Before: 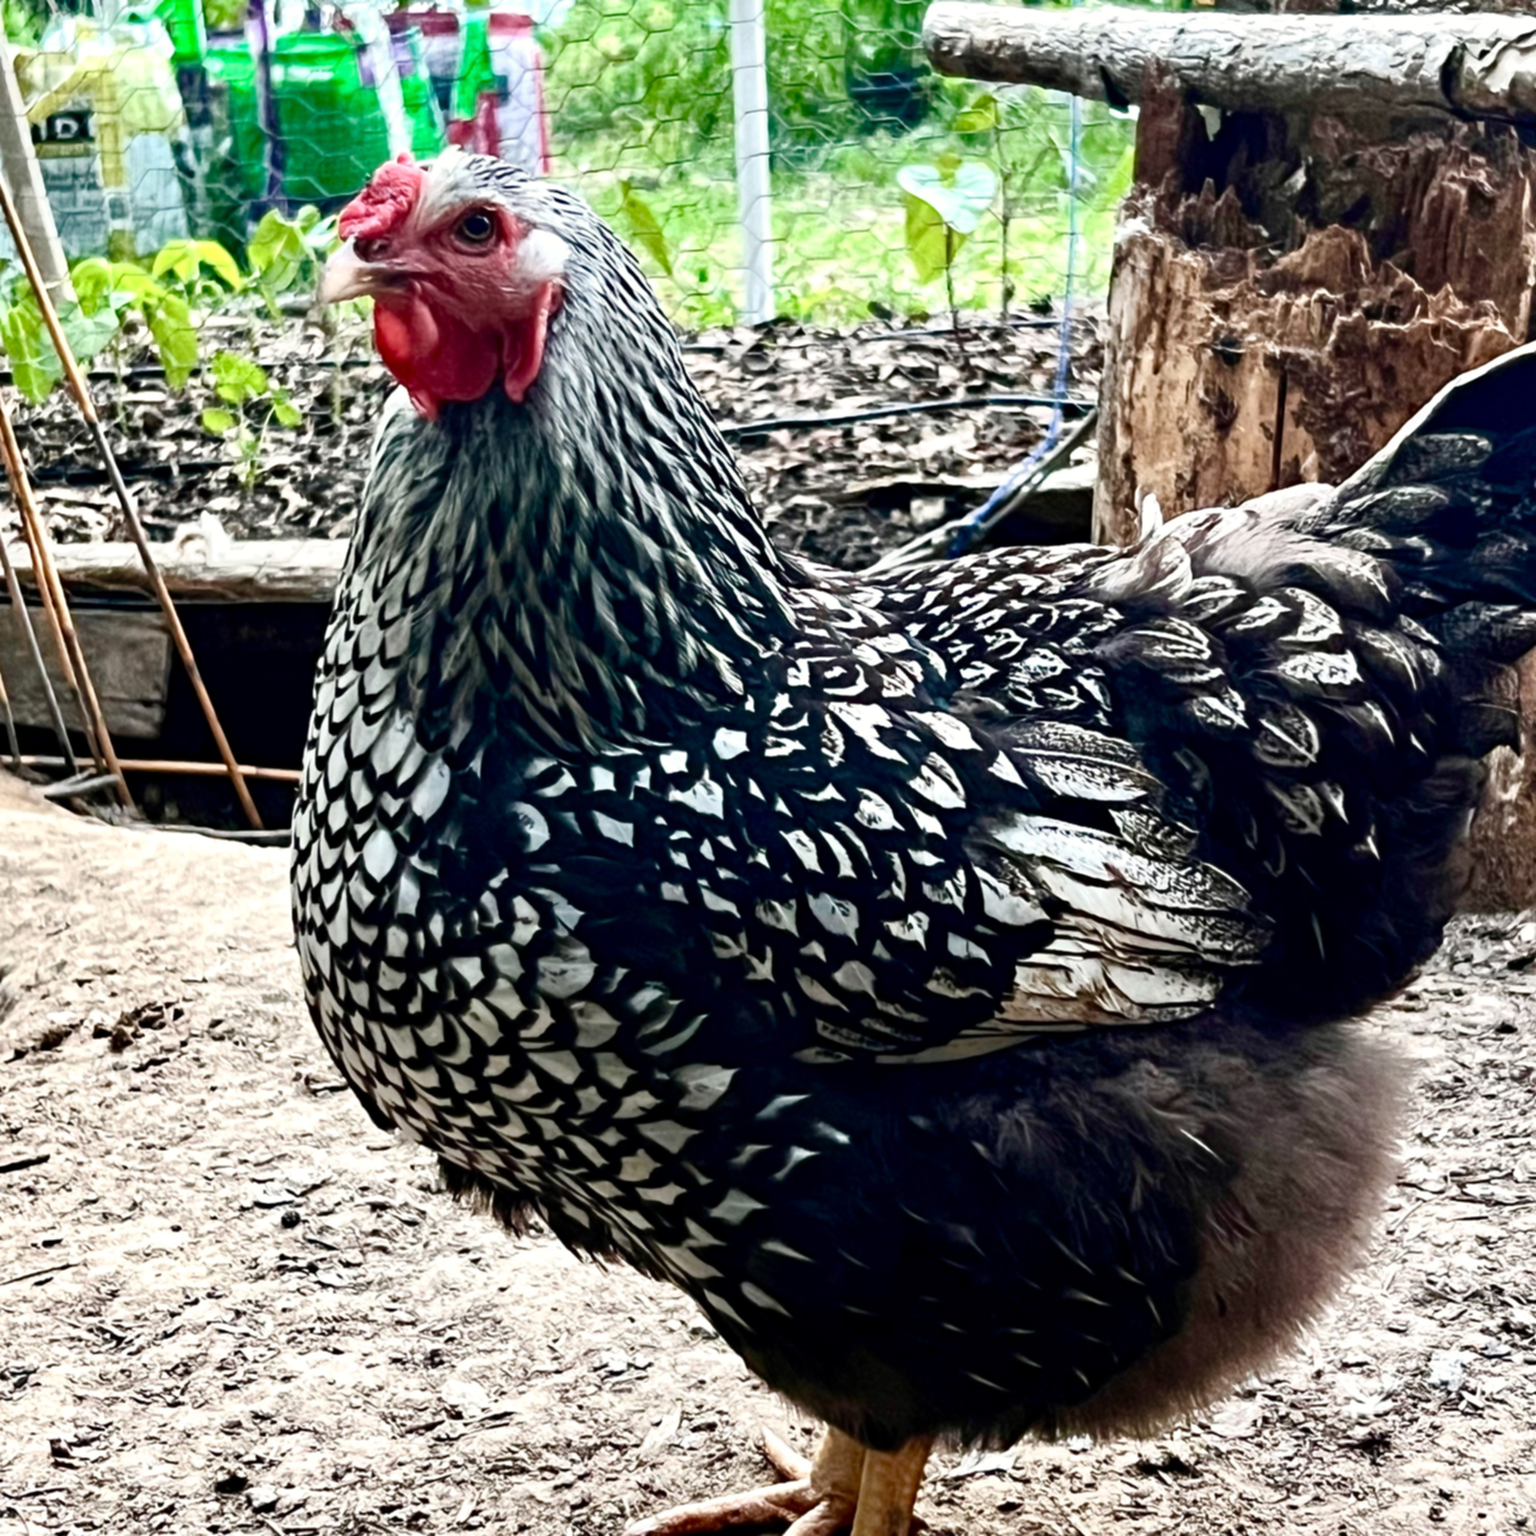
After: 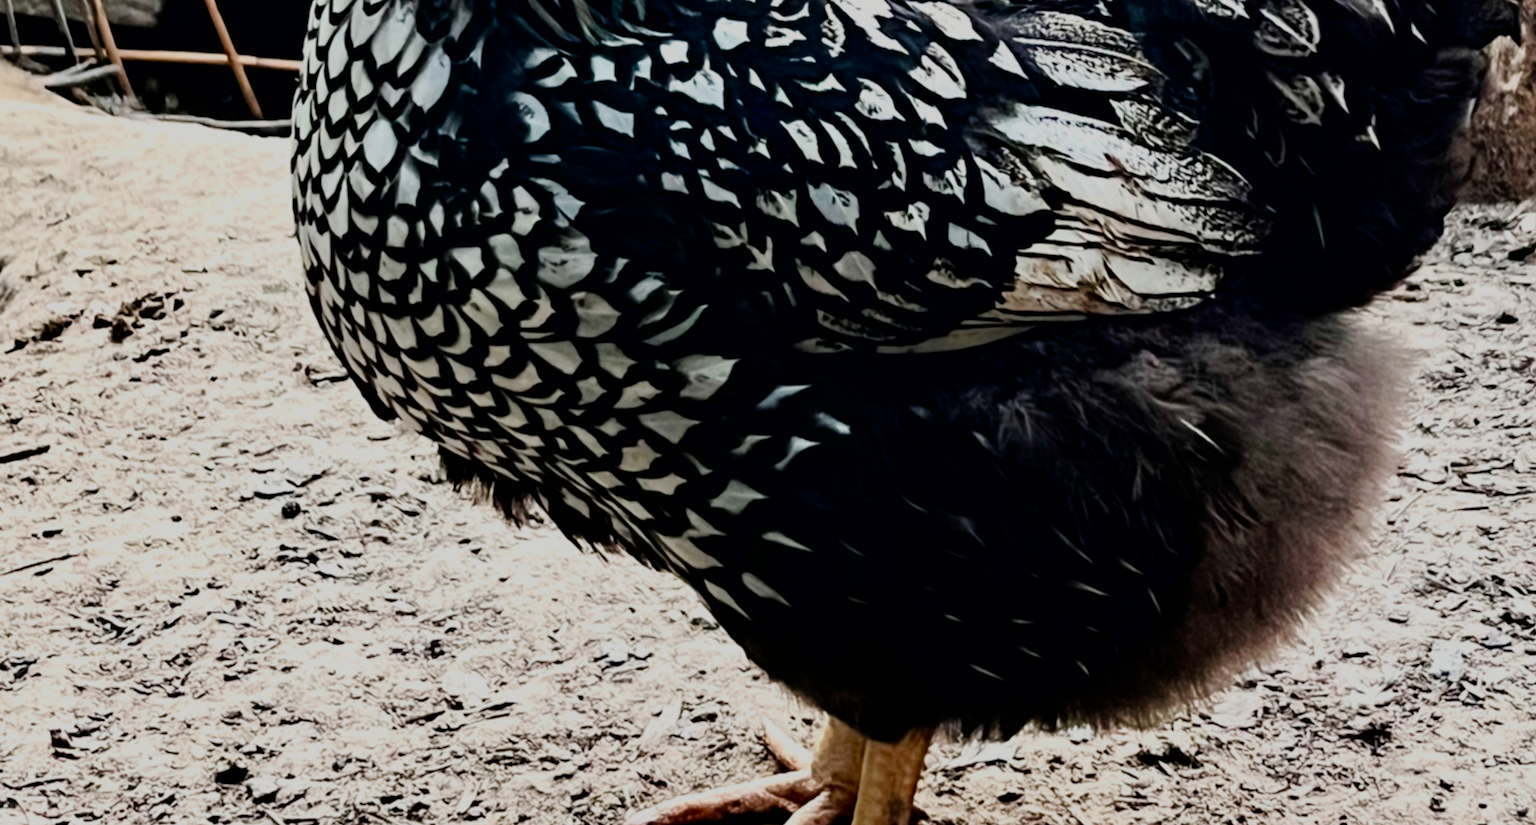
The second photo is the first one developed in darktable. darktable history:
crop and rotate: top 46.237%
rotate and perspective: automatic cropping off
filmic rgb: black relative exposure -7.15 EV, white relative exposure 5.36 EV, hardness 3.02, color science v6 (2022)
